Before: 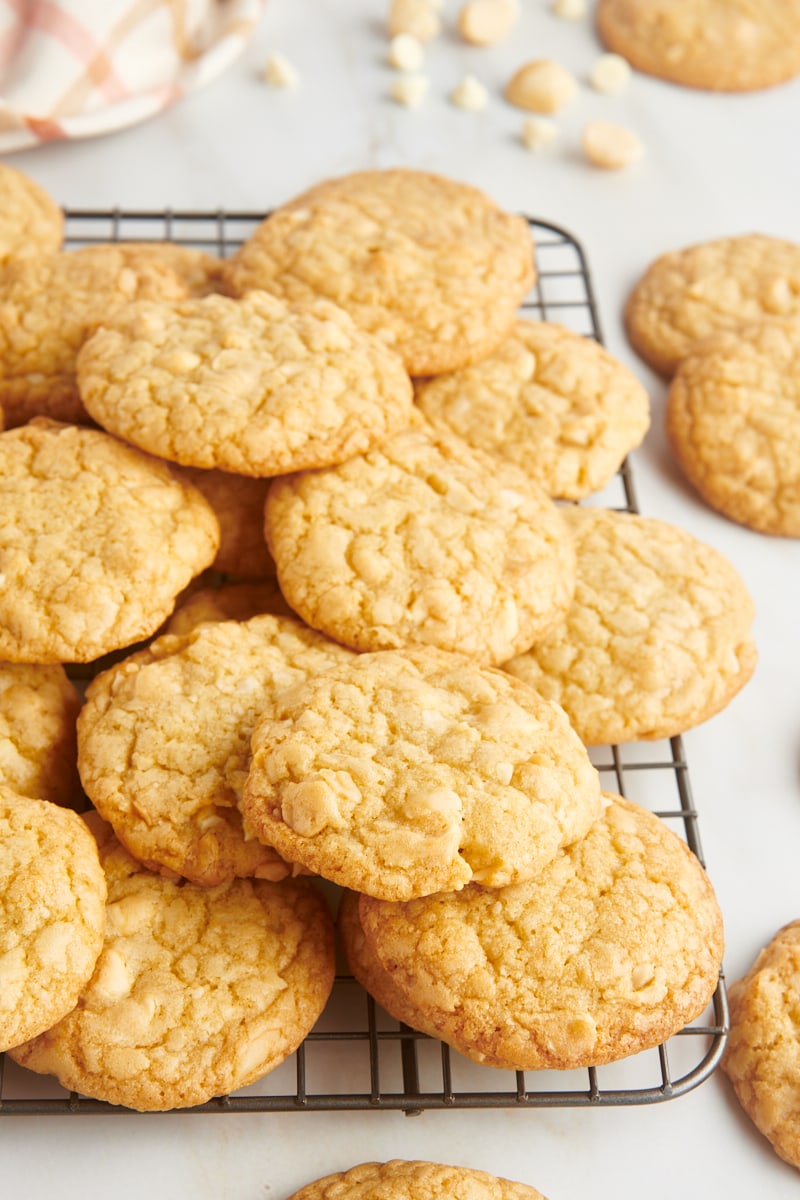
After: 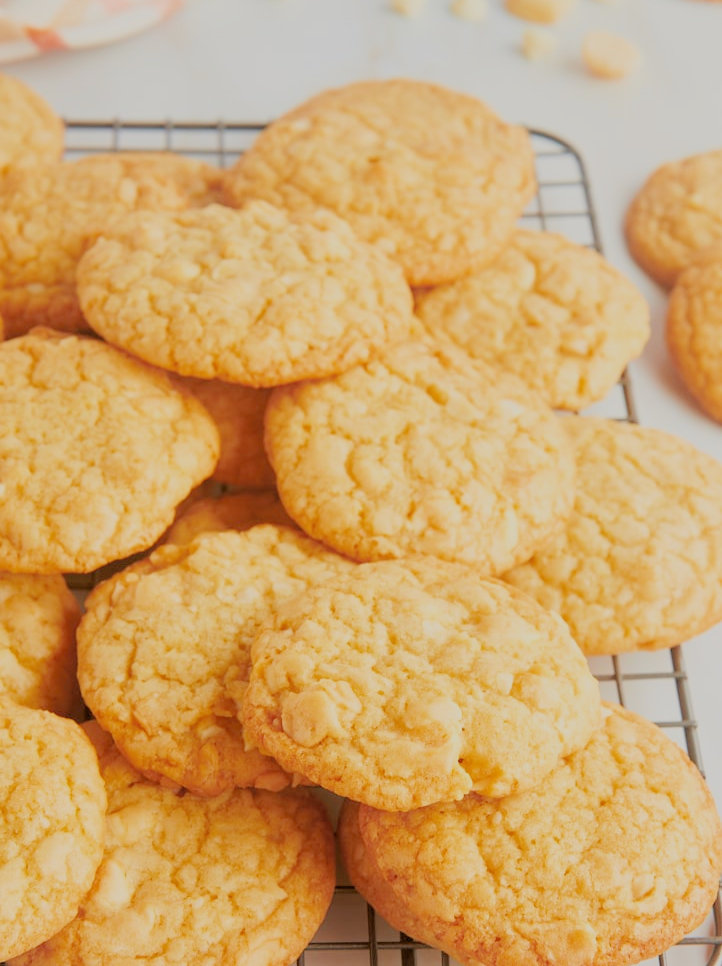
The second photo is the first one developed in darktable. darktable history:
crop: top 7.503%, right 9.745%, bottom 11.971%
exposure: black level correction 0, exposure 1.2 EV, compensate exposure bias true, compensate highlight preservation false
filmic rgb: black relative exposure -4.45 EV, white relative exposure 6.6 EV, hardness 1.85, contrast 0.505, color science v6 (2022)
